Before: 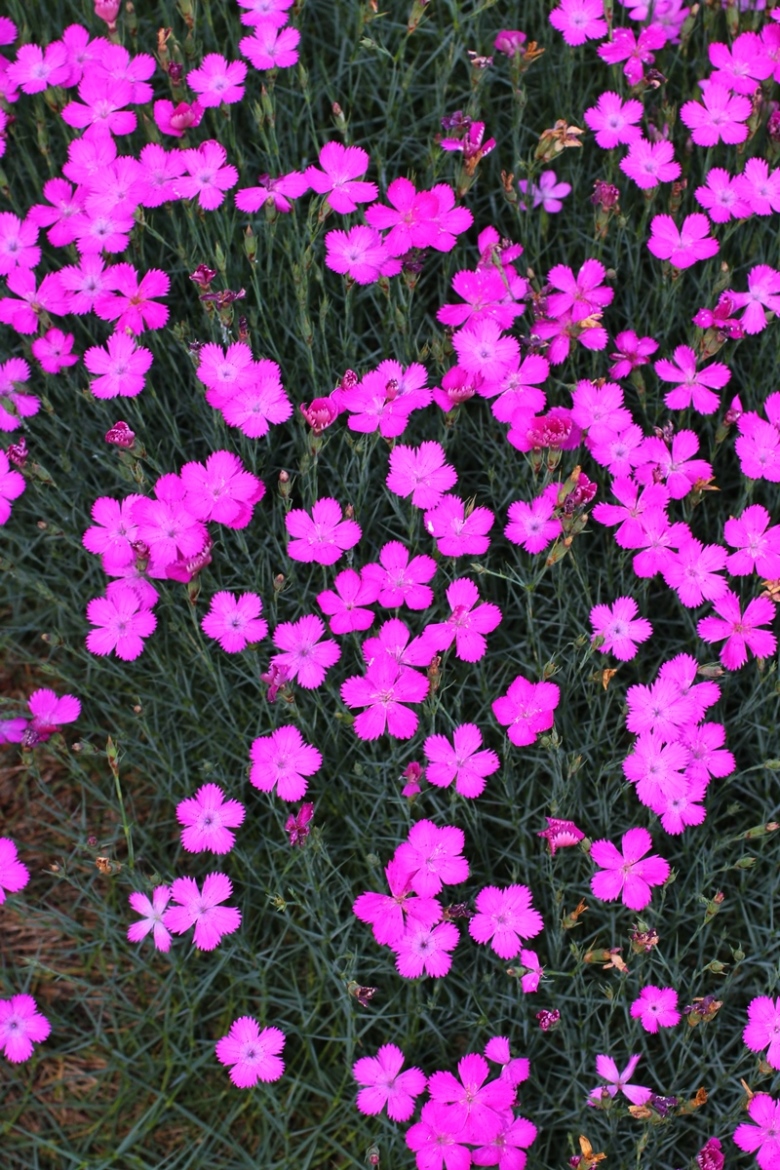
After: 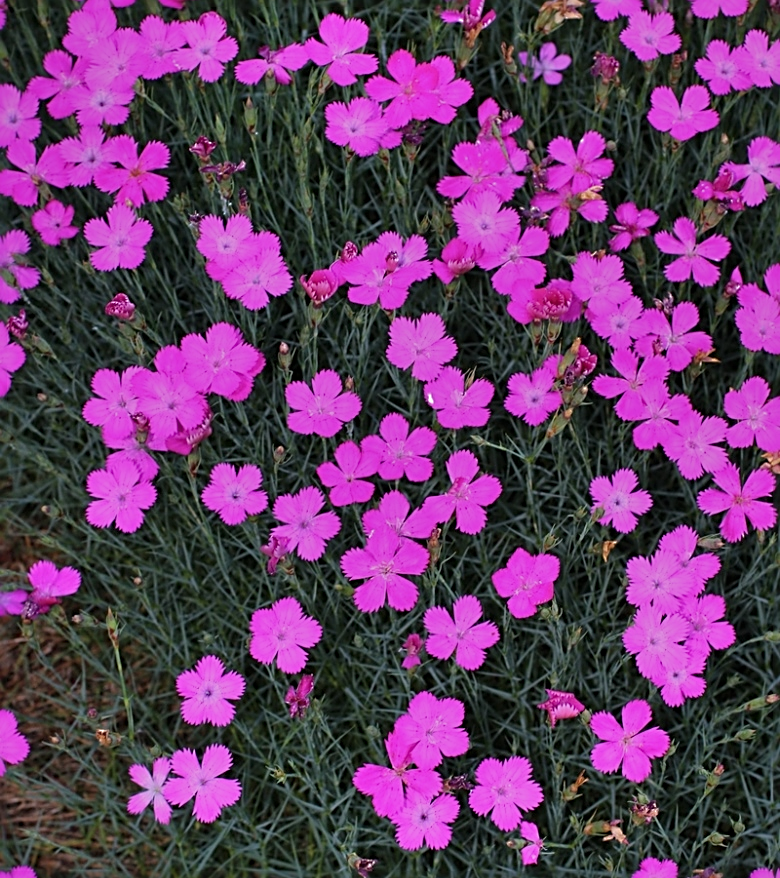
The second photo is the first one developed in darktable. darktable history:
base curve: curves: ch0 [(0, 0) (0.826, 0.587) (1, 1)]
shadows and highlights: low approximation 0.01, soften with gaussian
crop: top 11.017%, bottom 13.908%
sharpen: radius 2.557, amount 0.639
